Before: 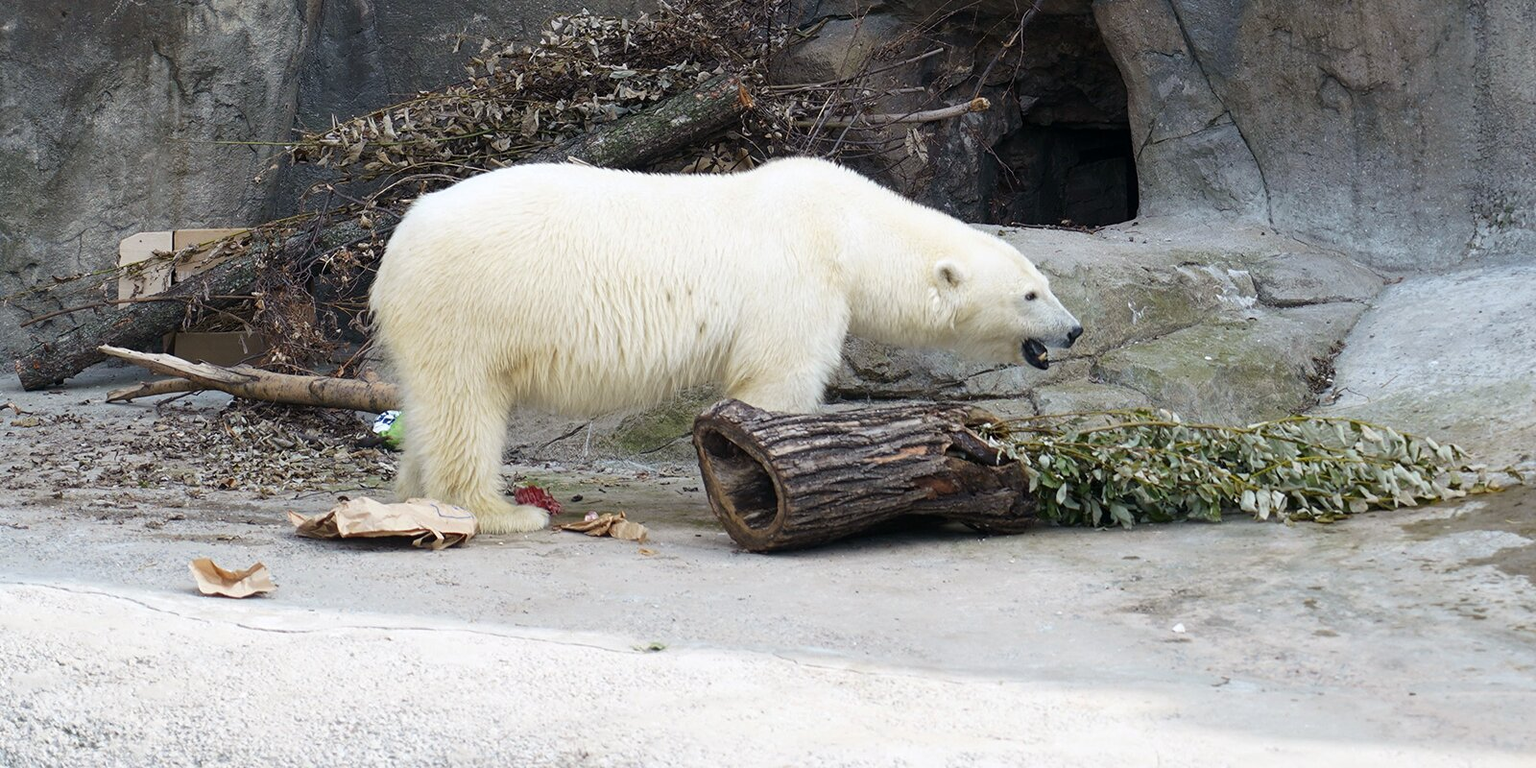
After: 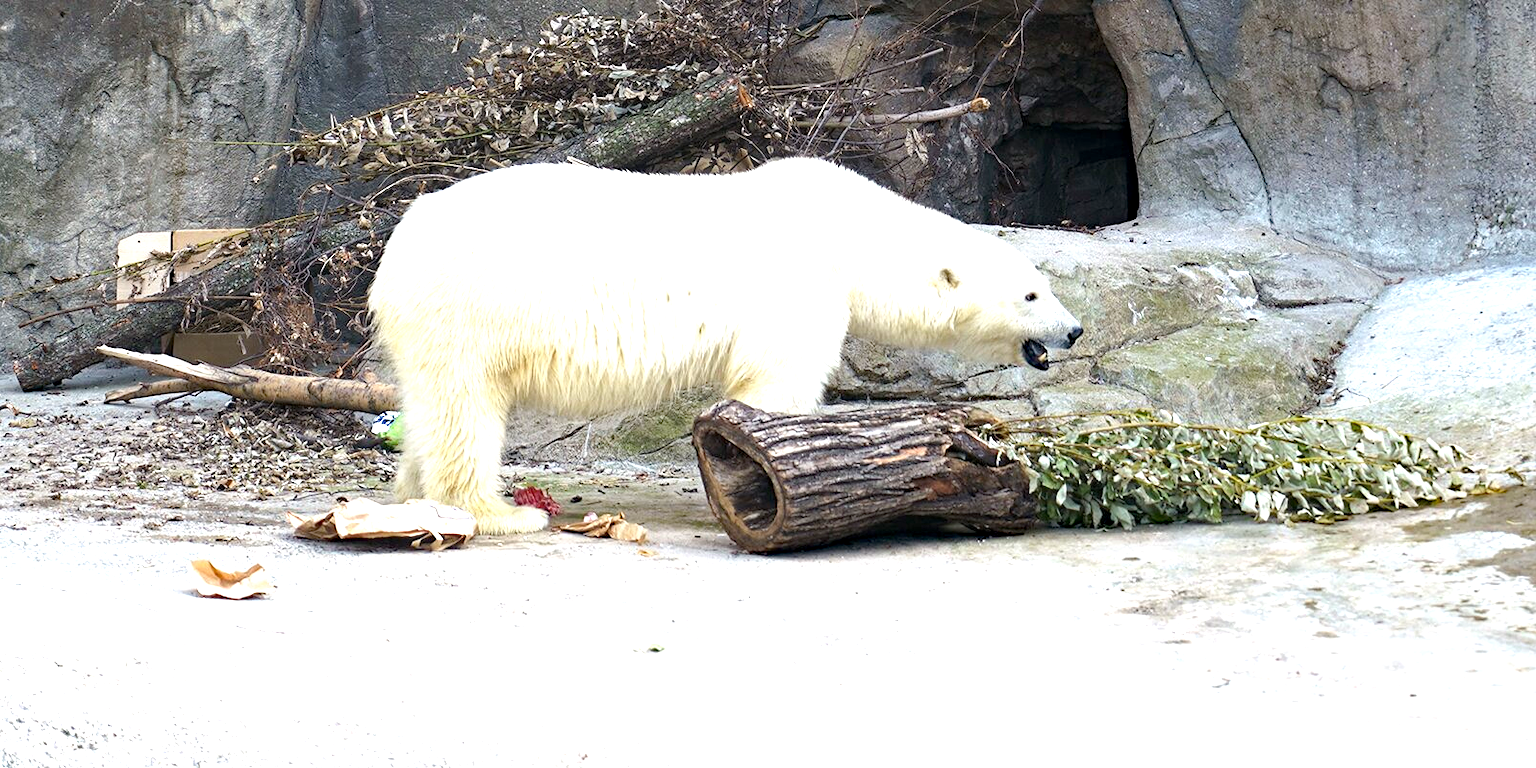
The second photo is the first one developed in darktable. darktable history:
crop and rotate: left 0.126%
exposure: exposure 1.137 EV, compensate highlight preservation false
haze removal: strength 0.29, distance 0.25, compatibility mode true, adaptive false
